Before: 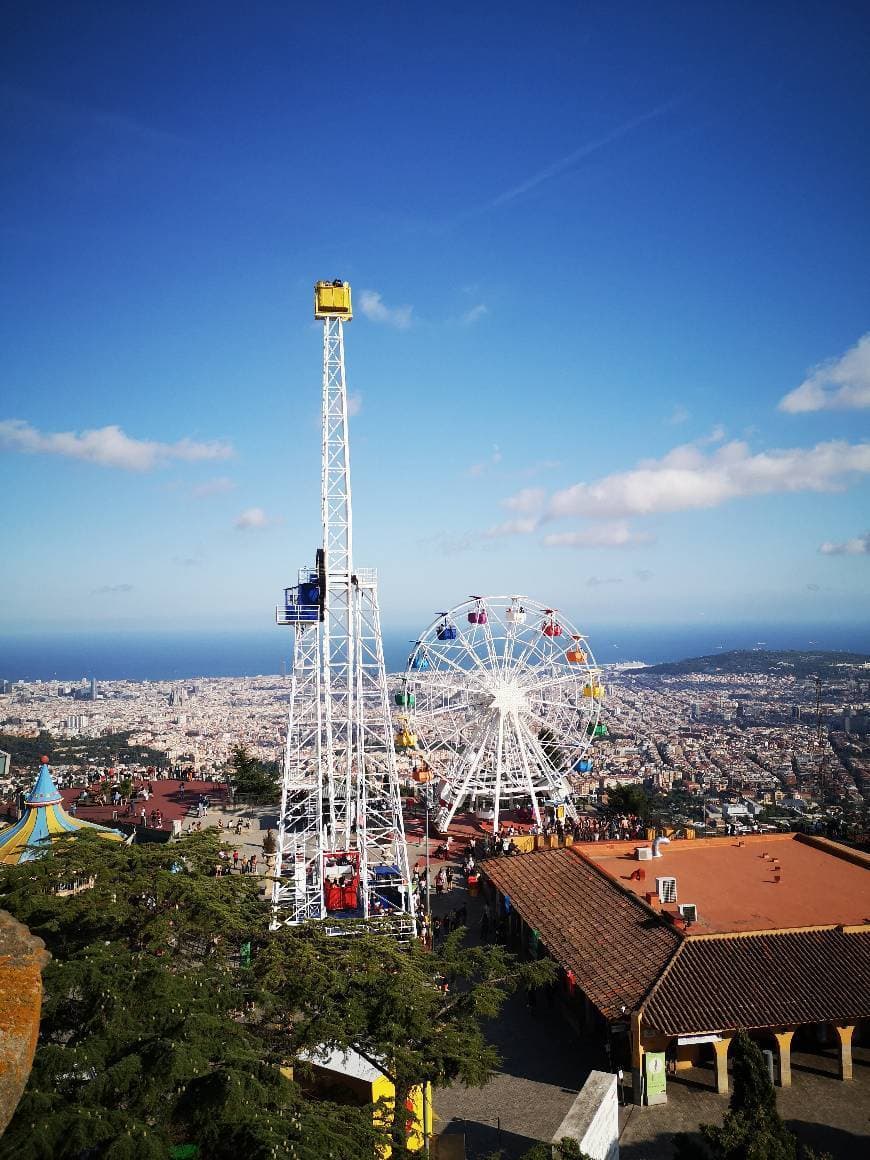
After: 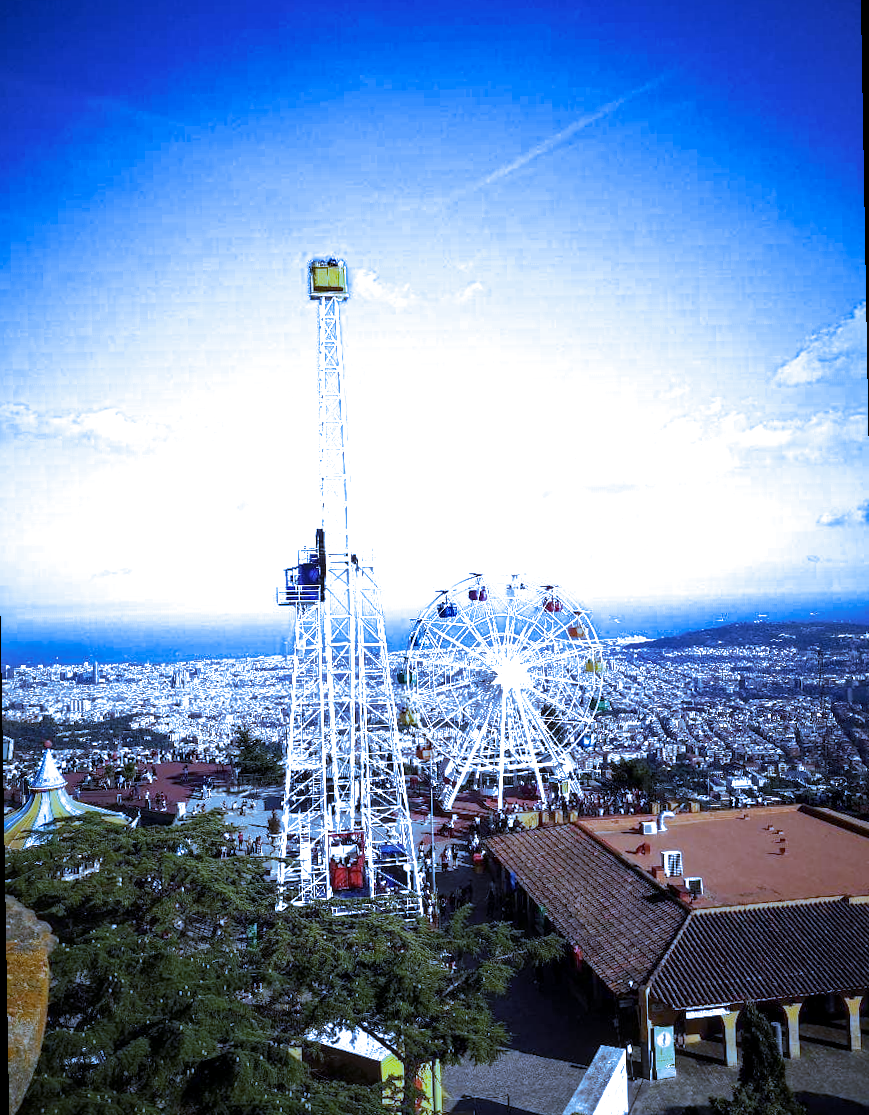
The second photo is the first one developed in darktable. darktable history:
rotate and perspective: rotation -1°, crop left 0.011, crop right 0.989, crop top 0.025, crop bottom 0.975
white balance: red 0.766, blue 1.537
local contrast: on, module defaults
split-toning: shadows › hue 351.18°, shadows › saturation 0.86, highlights › hue 218.82°, highlights › saturation 0.73, balance -19.167
